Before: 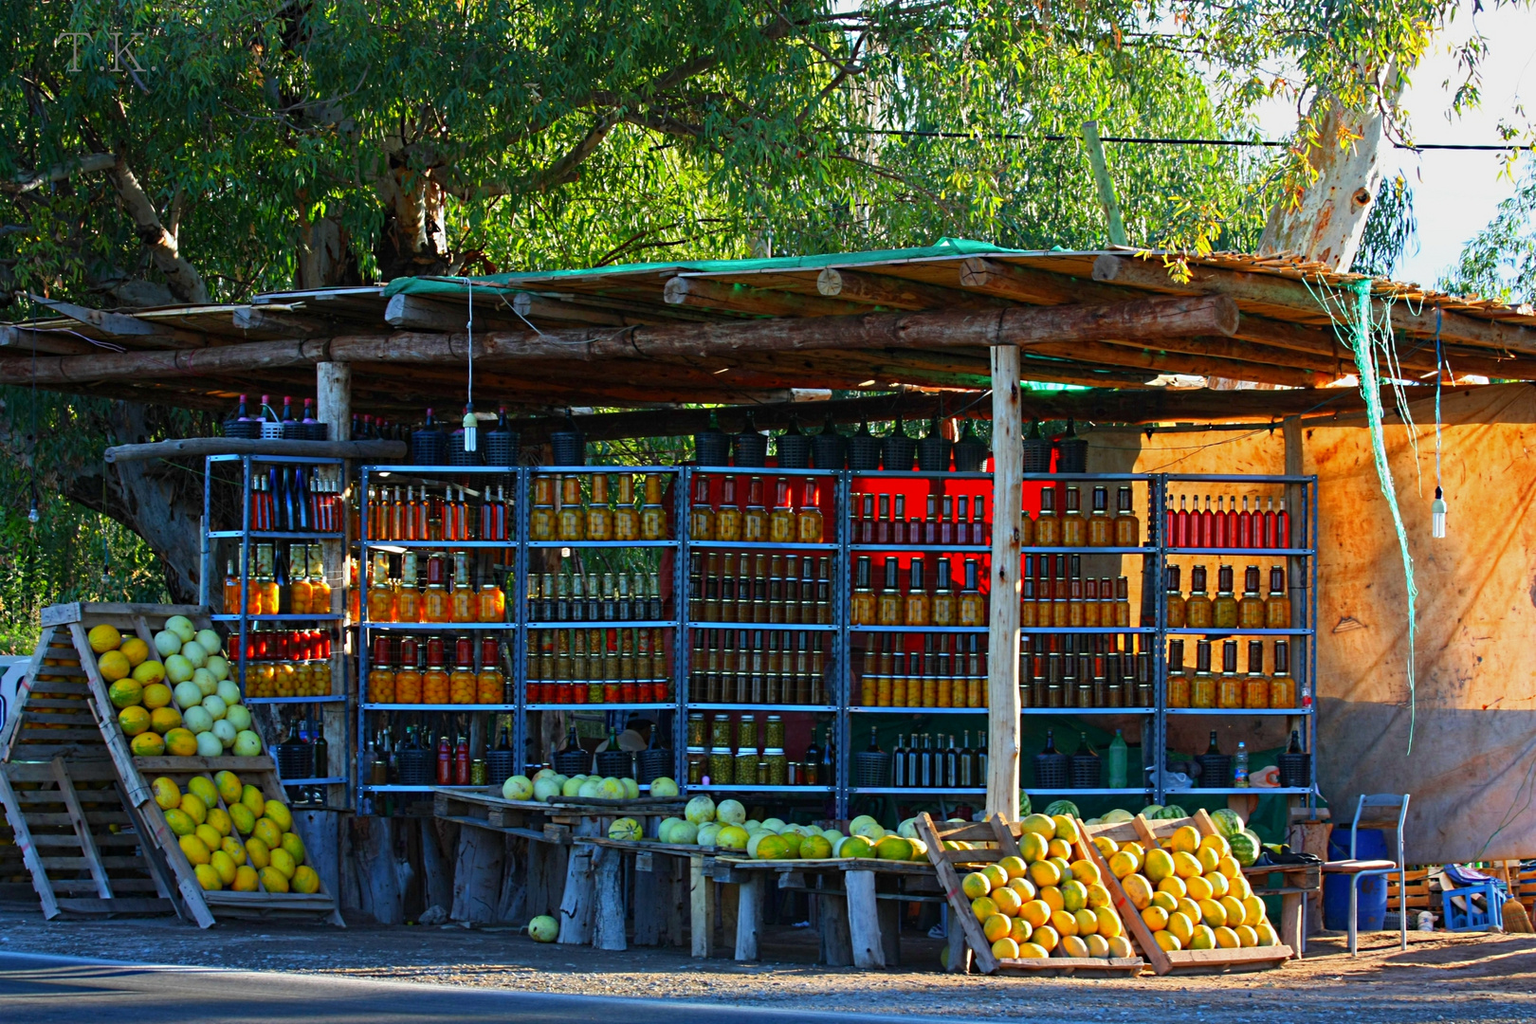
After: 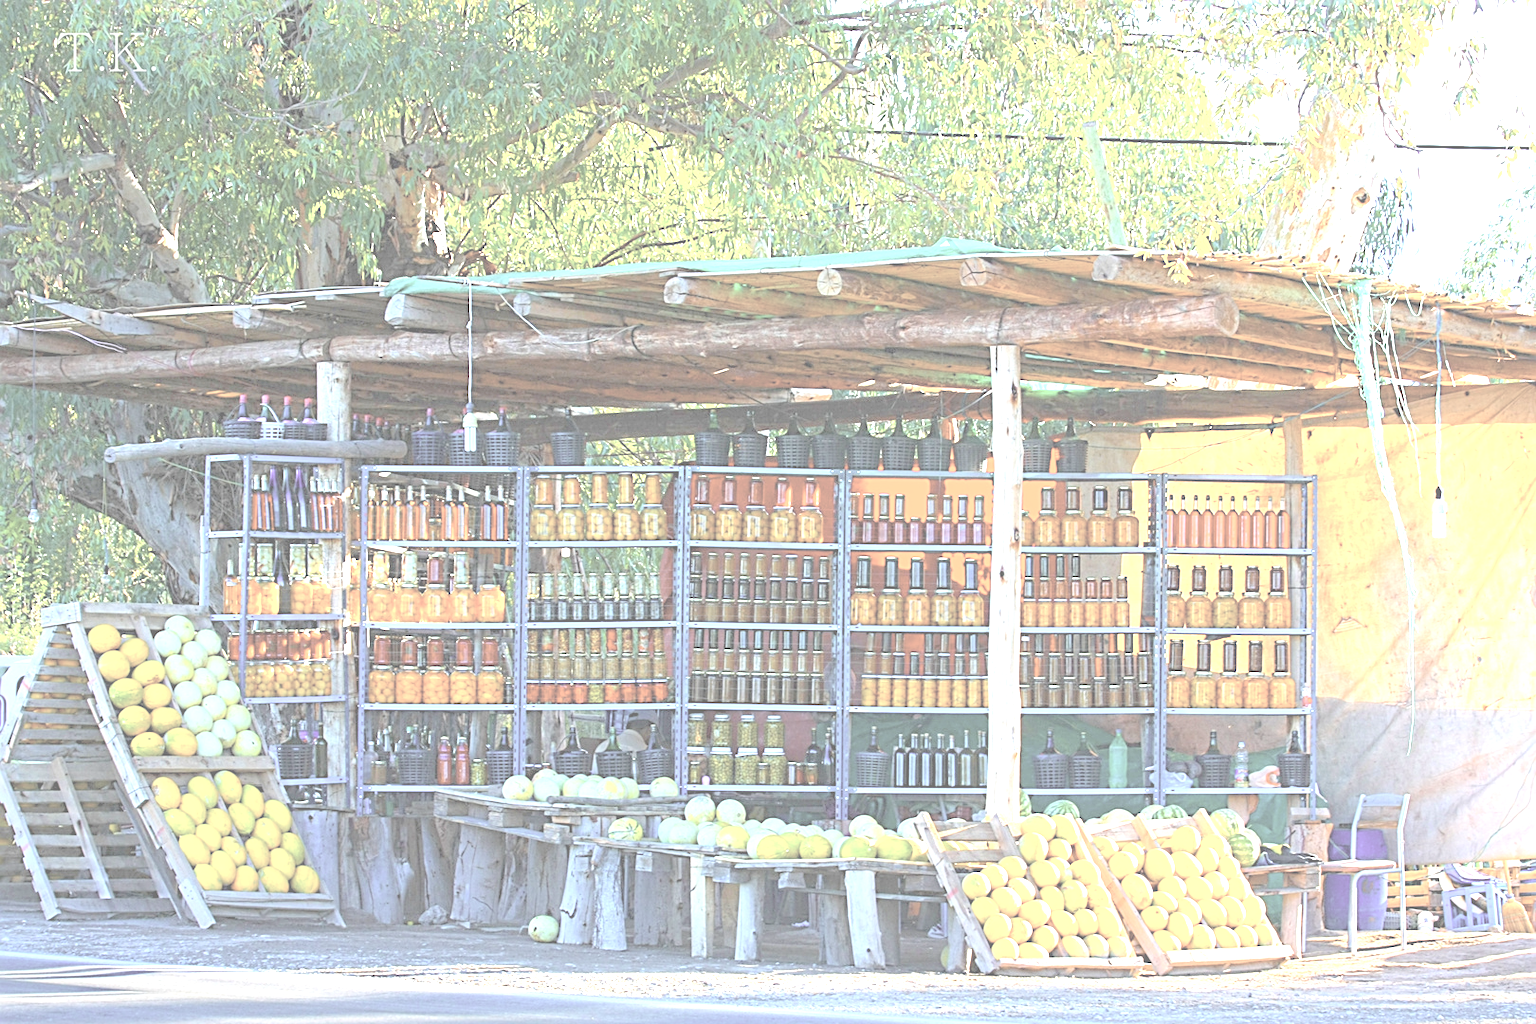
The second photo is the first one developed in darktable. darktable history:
contrast brightness saturation: contrast -0.32, brightness 0.75, saturation -0.78
sharpen: on, module defaults
exposure: black level correction 0, exposure 1.388 EV, compensate exposure bias true, compensate highlight preservation false
color balance rgb: perceptual saturation grading › global saturation 36%, perceptual brilliance grading › global brilliance 10%, global vibrance 20%
